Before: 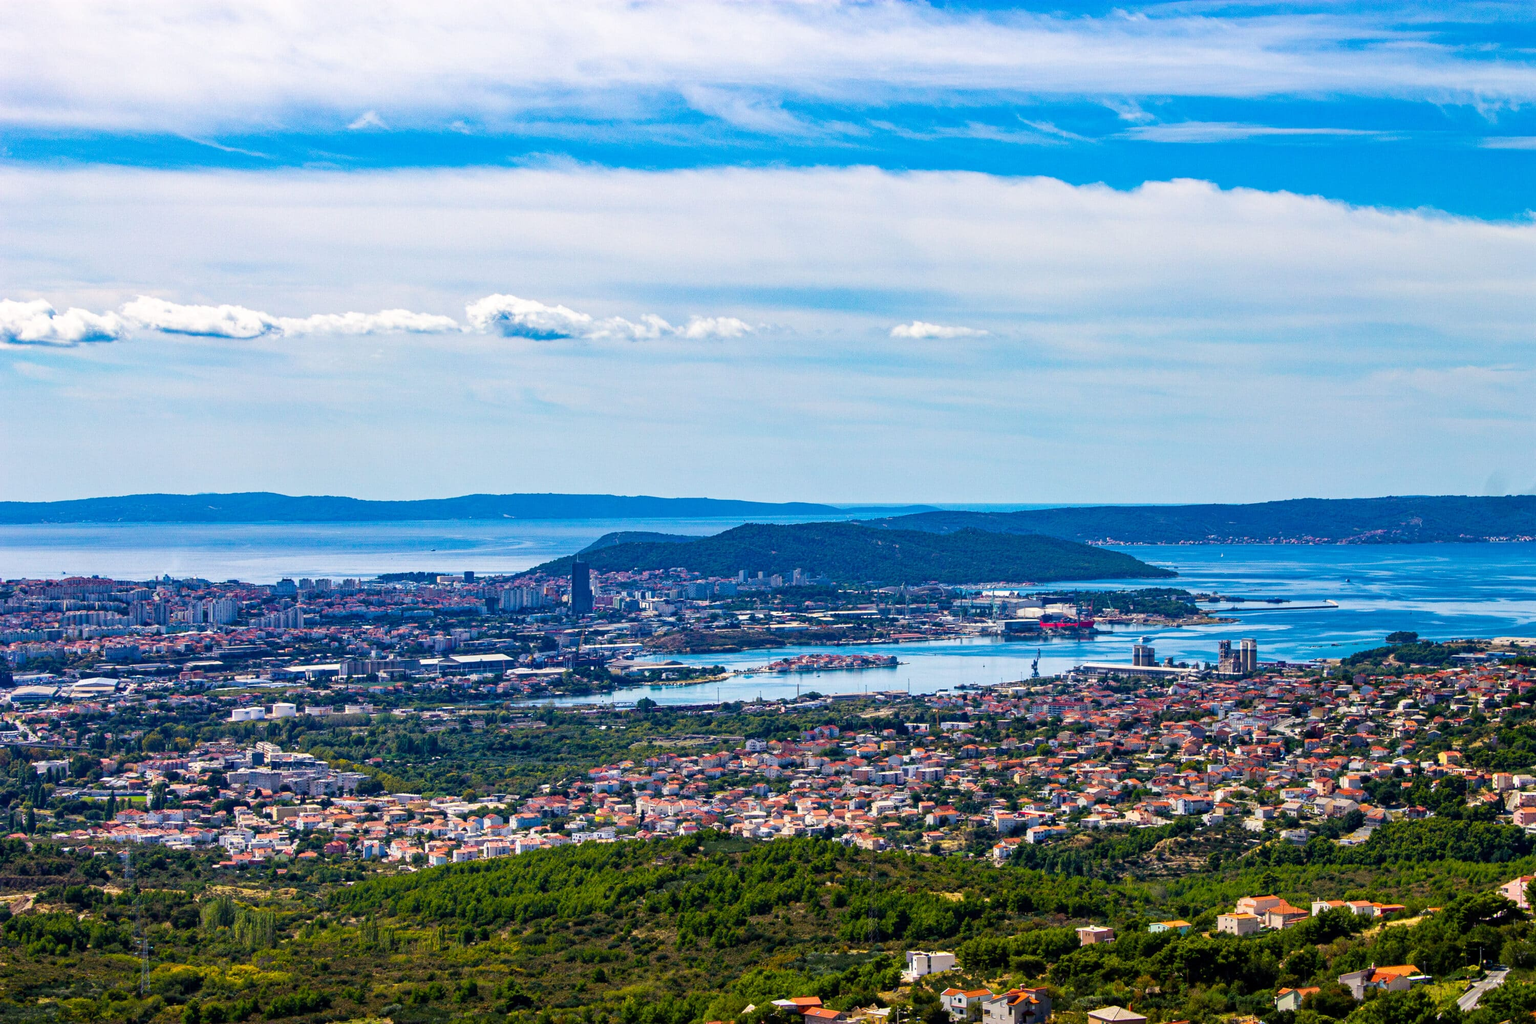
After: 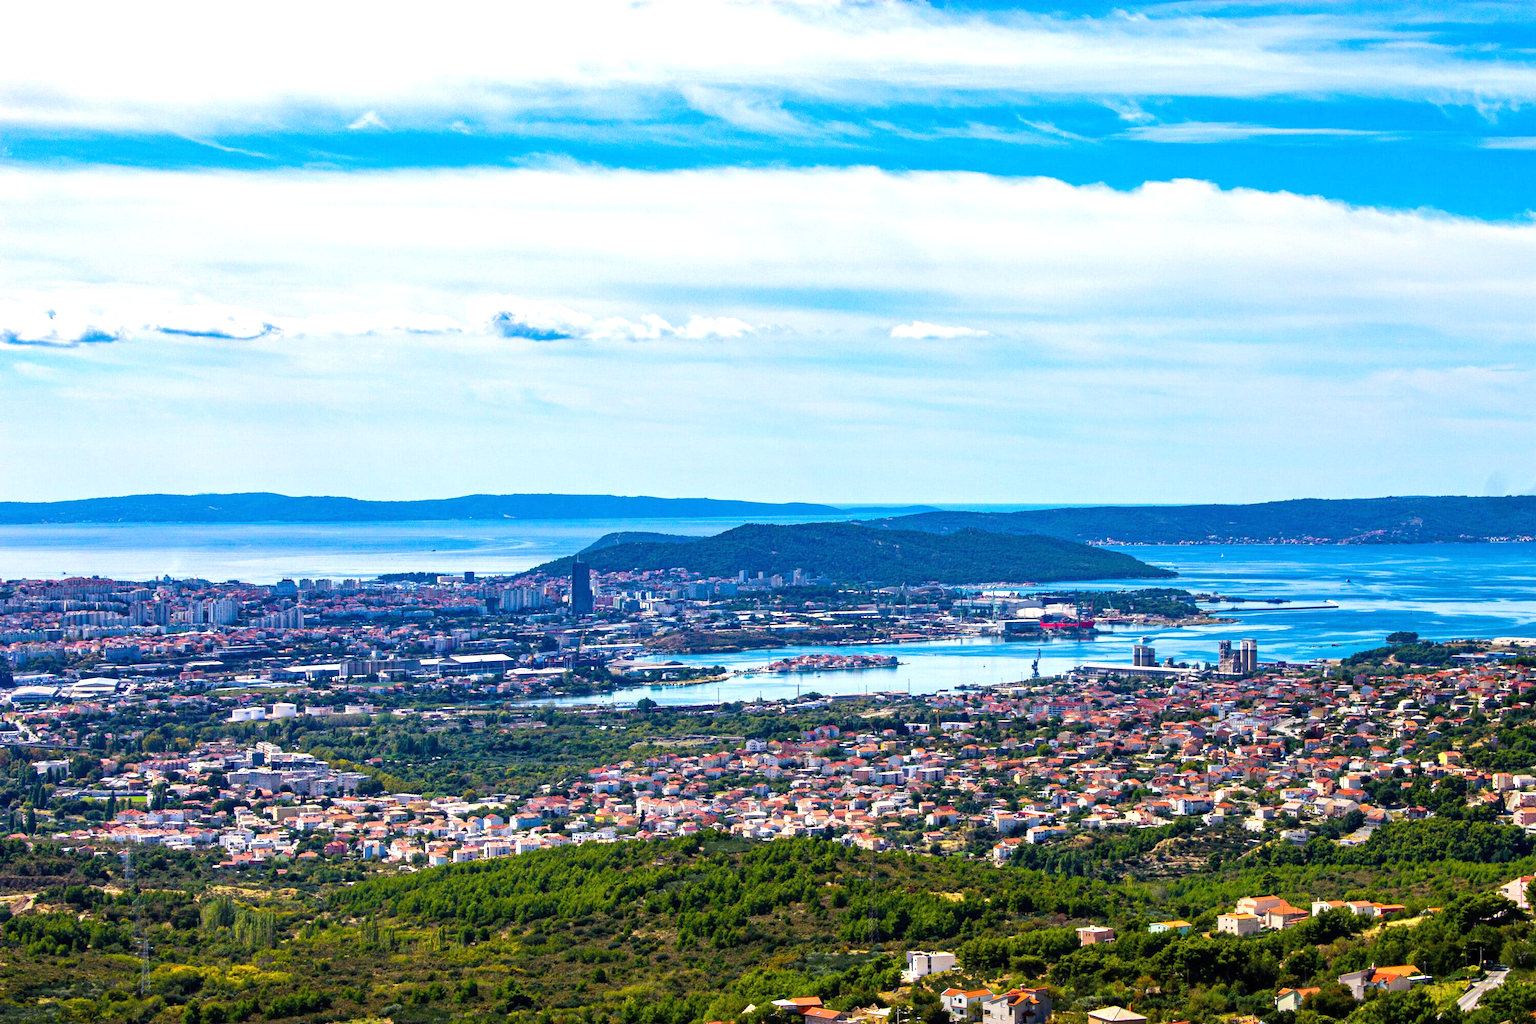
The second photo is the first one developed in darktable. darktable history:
exposure: black level correction 0, exposure 0.499 EV, compensate highlight preservation false
